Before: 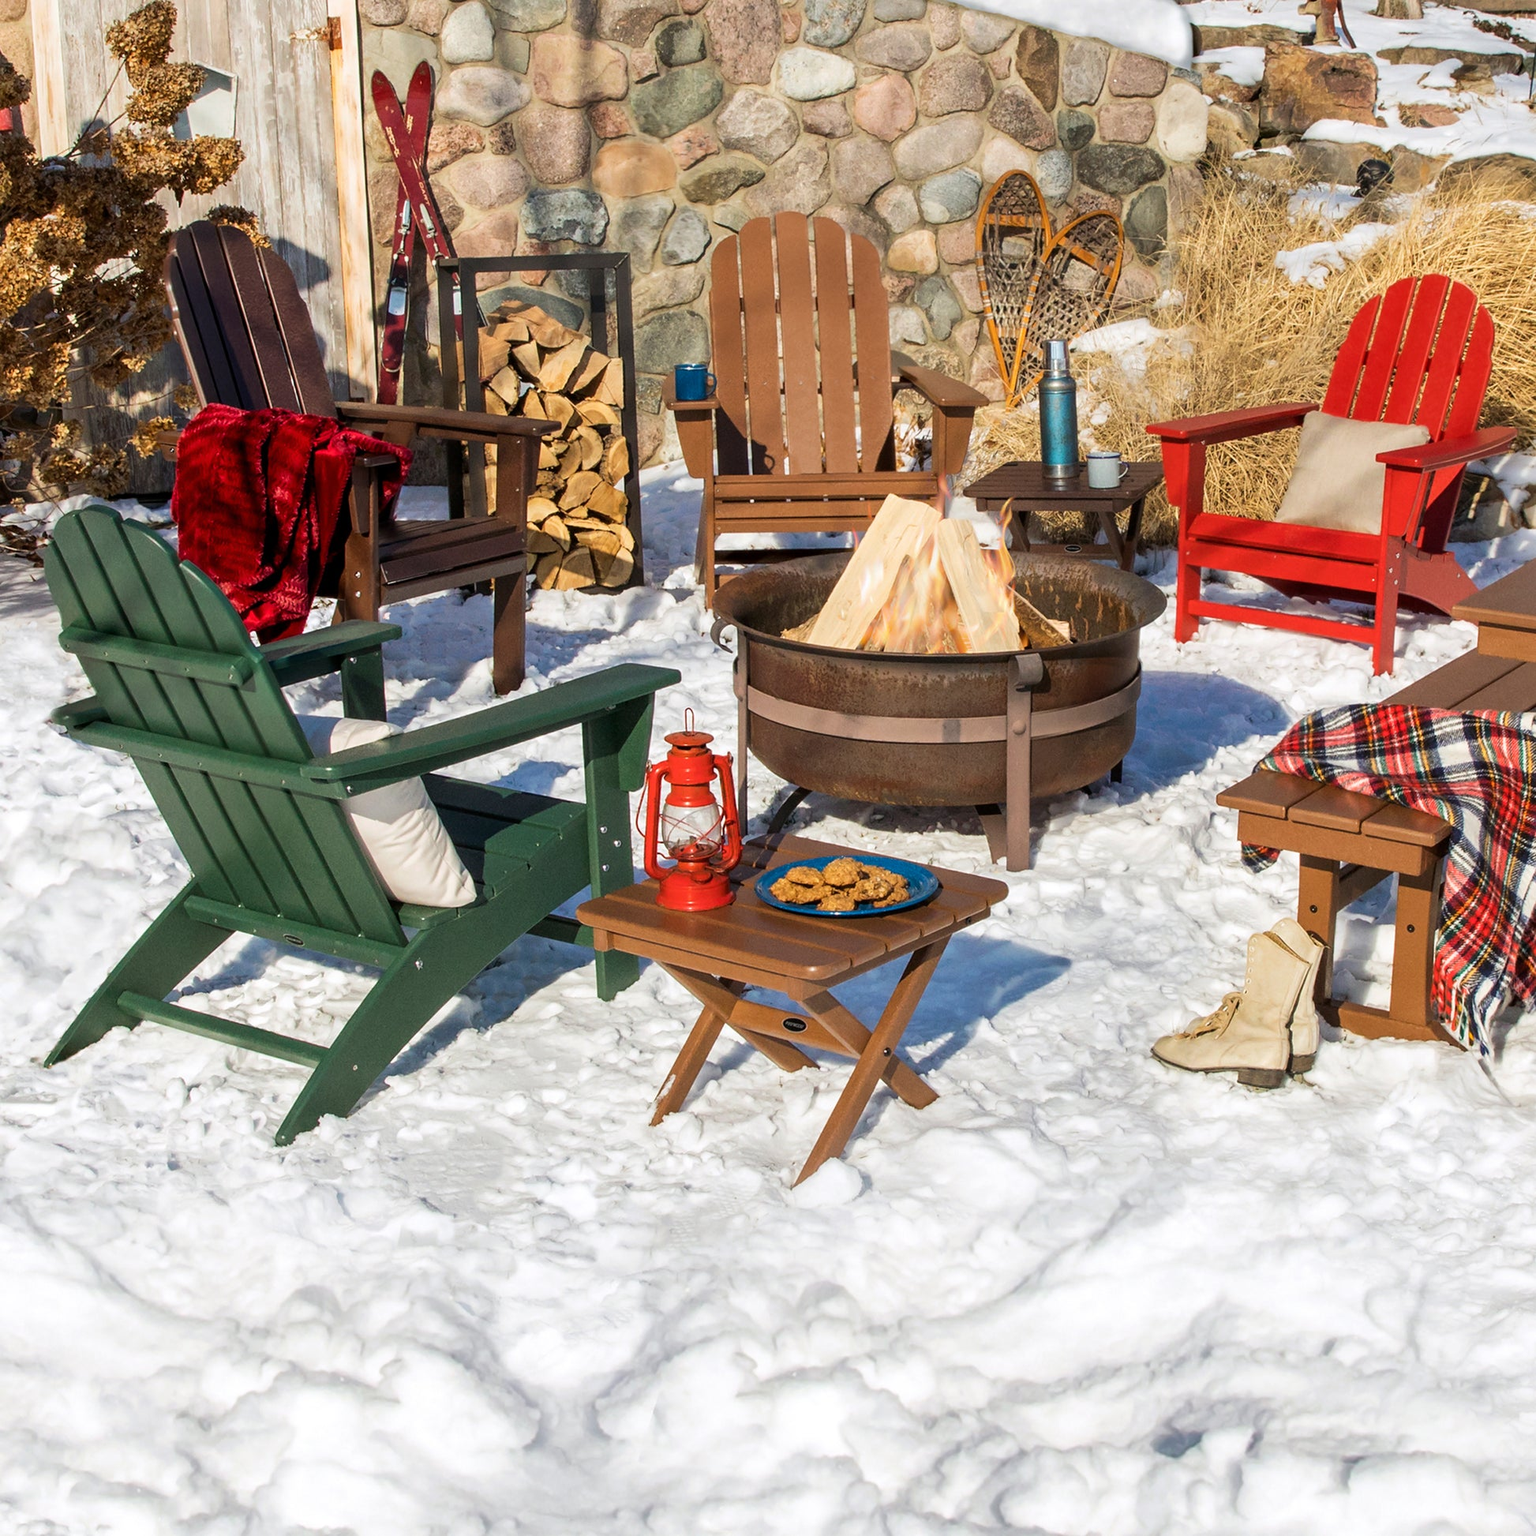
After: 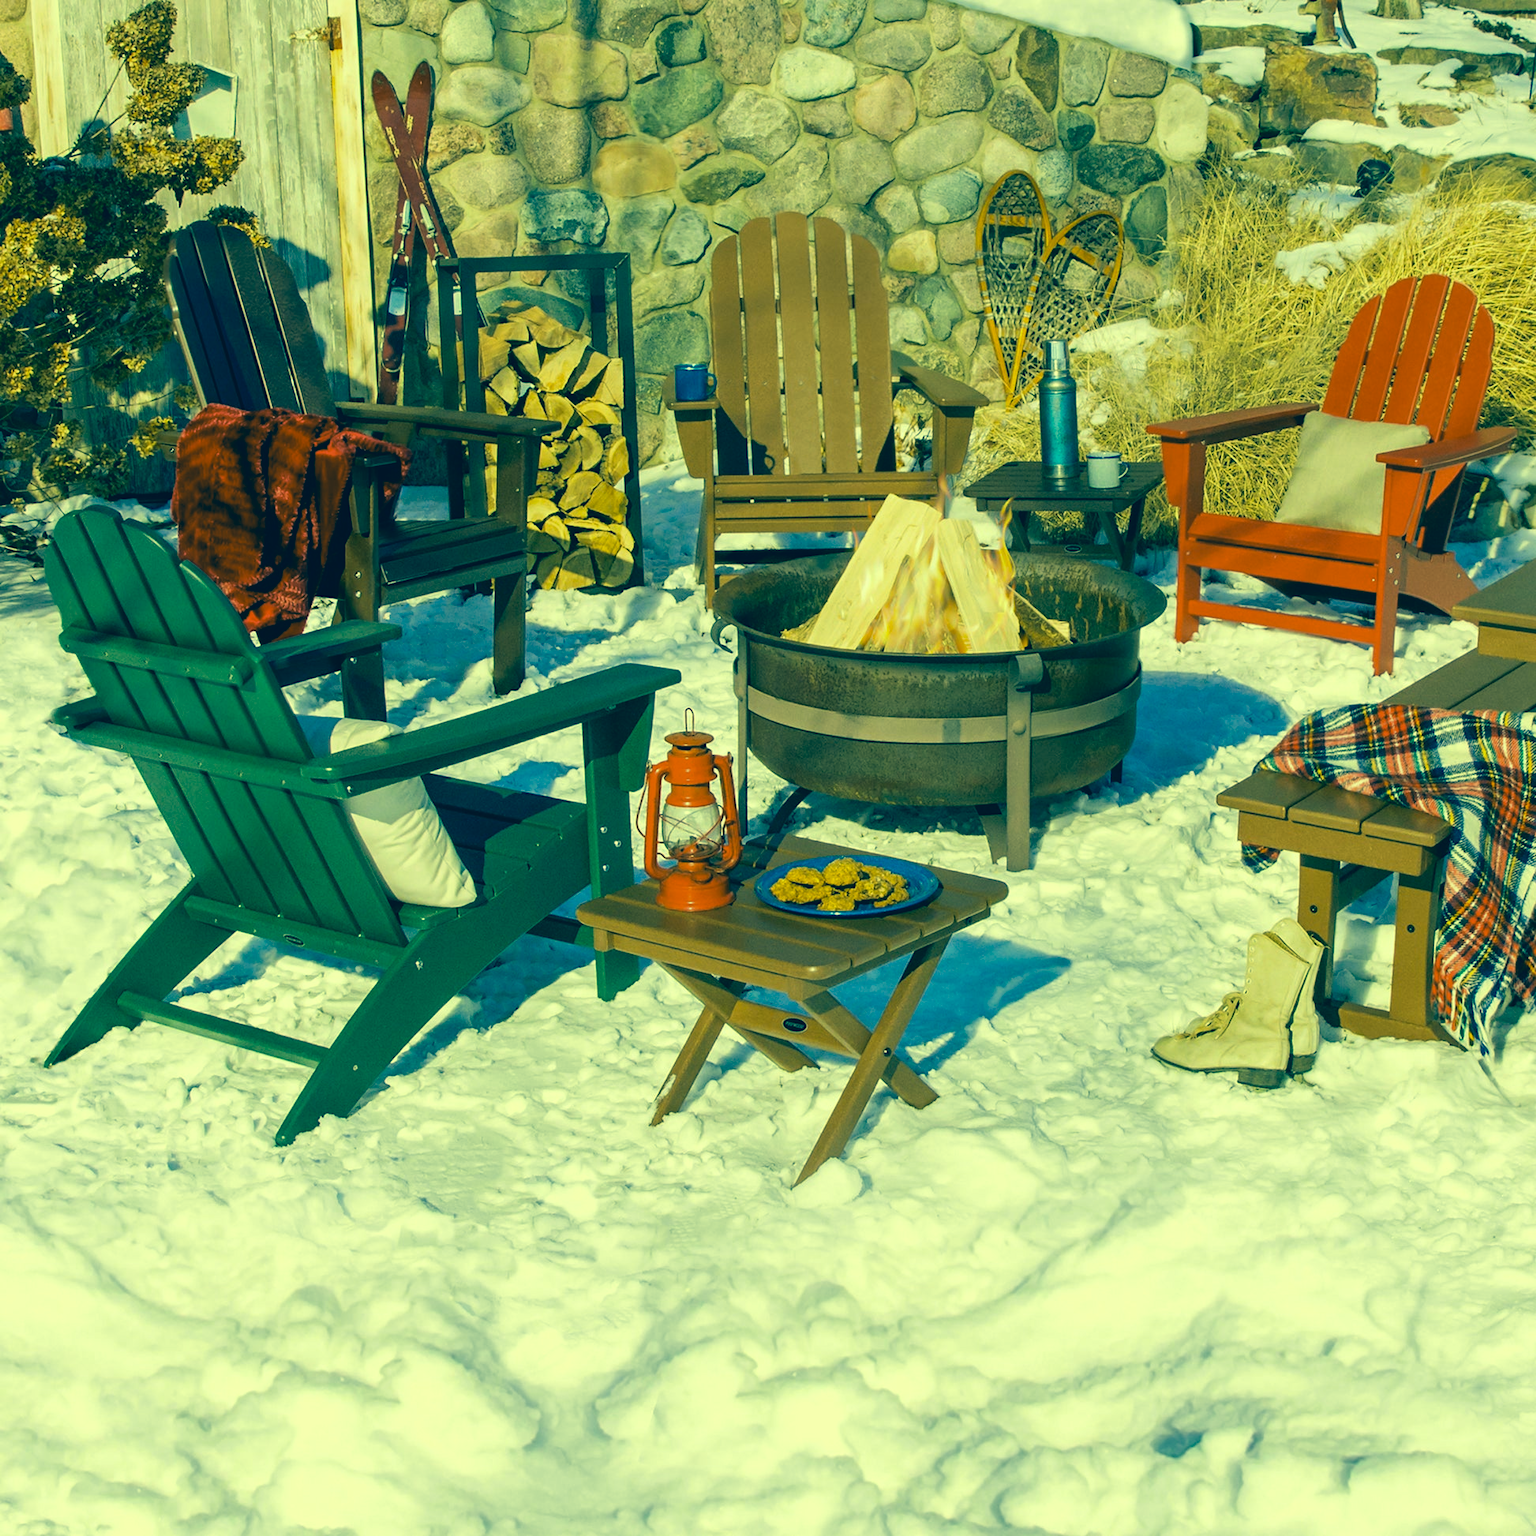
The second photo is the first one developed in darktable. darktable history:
color correction: highlights a* -15.96, highlights b* 39.97, shadows a* -39.45, shadows b* -25.57
